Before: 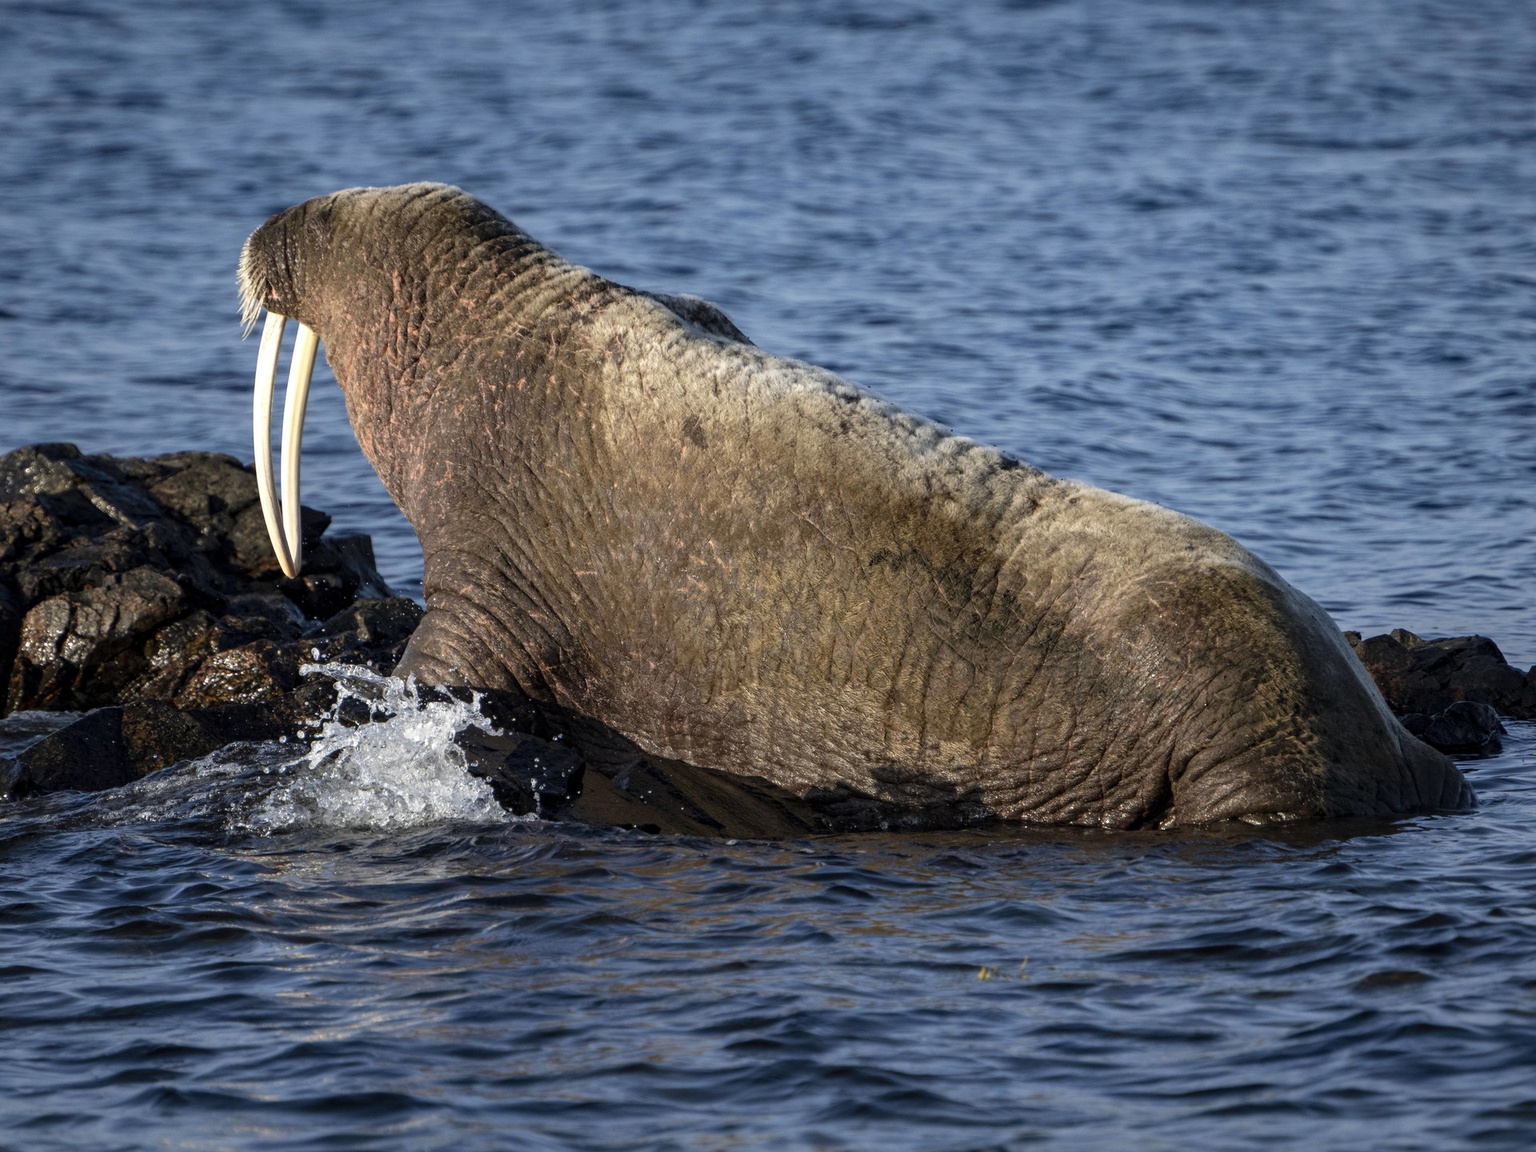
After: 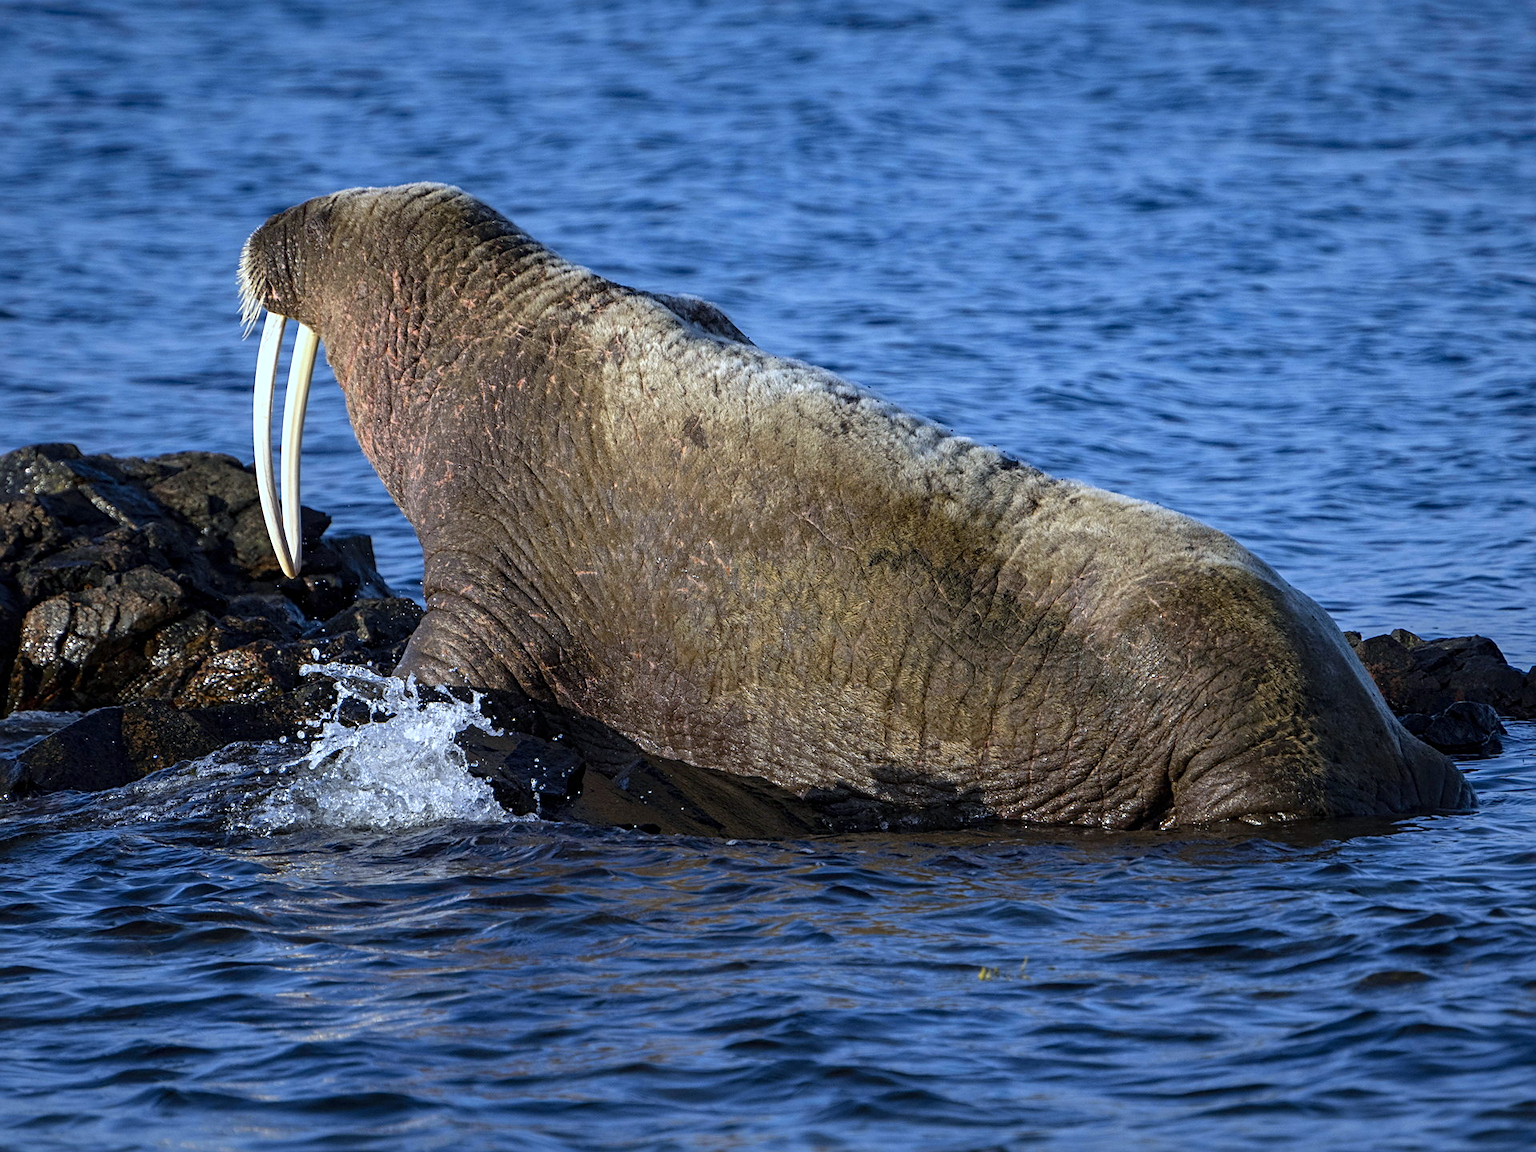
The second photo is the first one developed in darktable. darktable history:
white balance: red 0.931, blue 1.11
sharpen: on, module defaults
color correction: saturation 1.32
